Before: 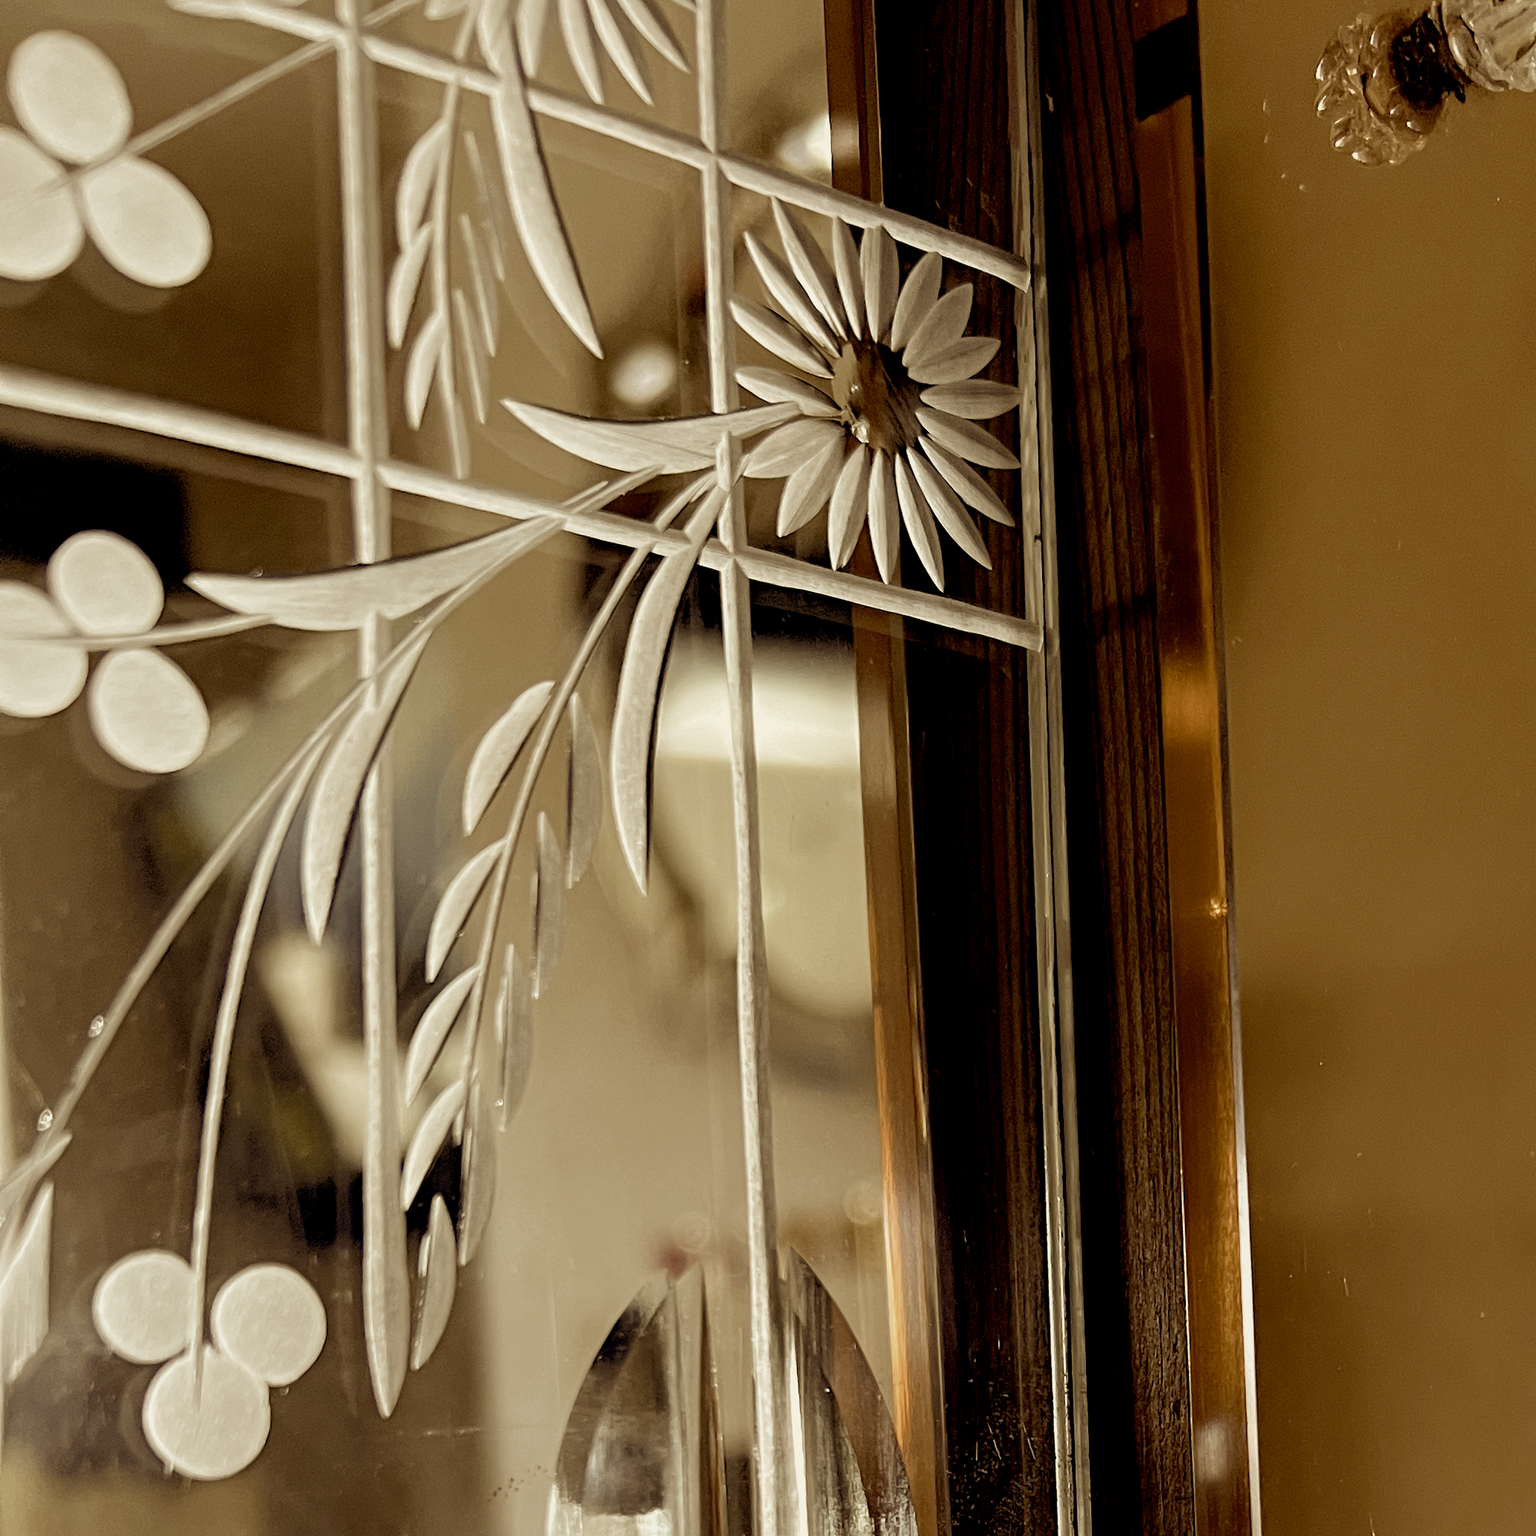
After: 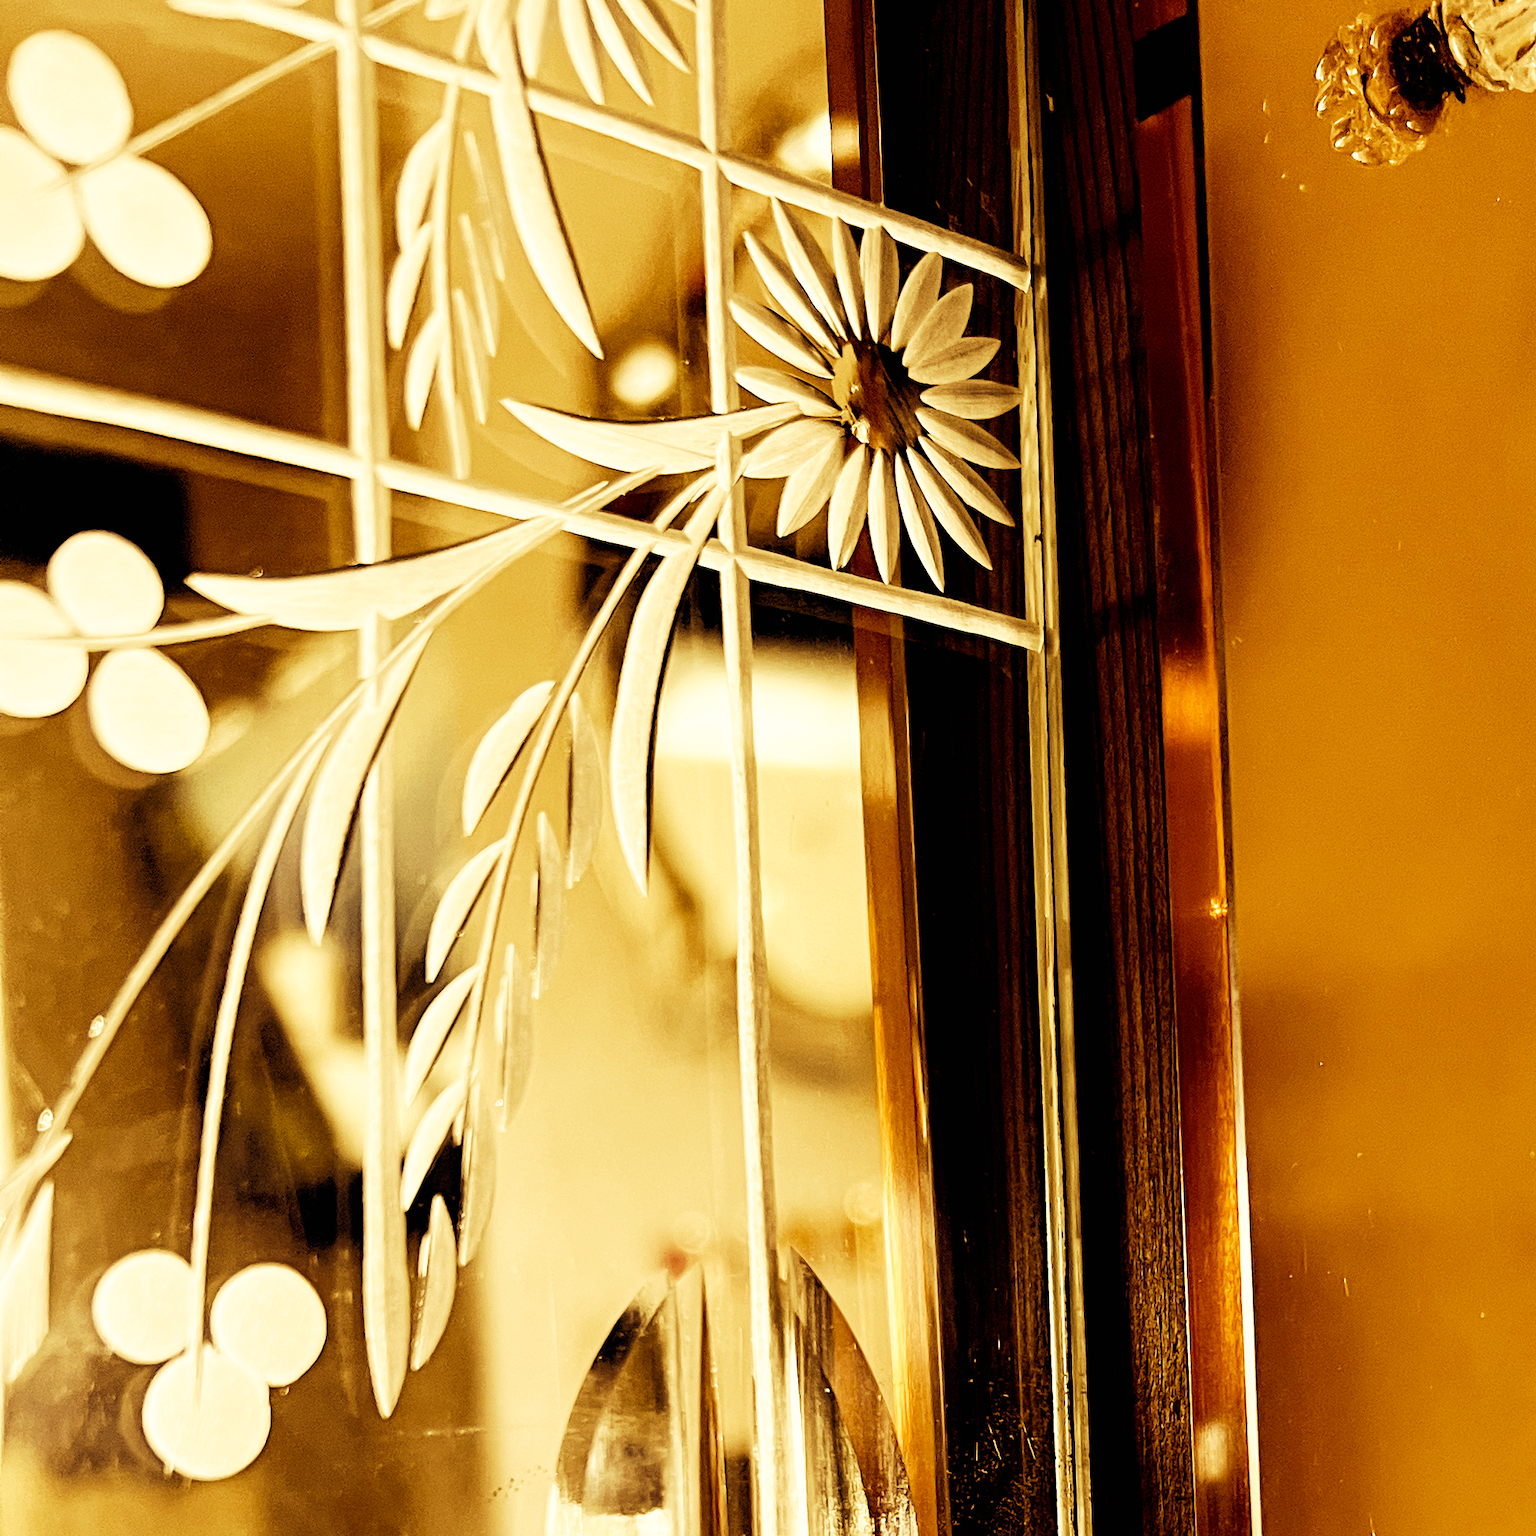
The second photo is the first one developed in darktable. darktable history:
white balance: red 1.08, blue 0.791
base curve: curves: ch0 [(0, 0) (0.007, 0.004) (0.027, 0.03) (0.046, 0.07) (0.207, 0.54) (0.442, 0.872) (0.673, 0.972) (1, 1)], preserve colors none
